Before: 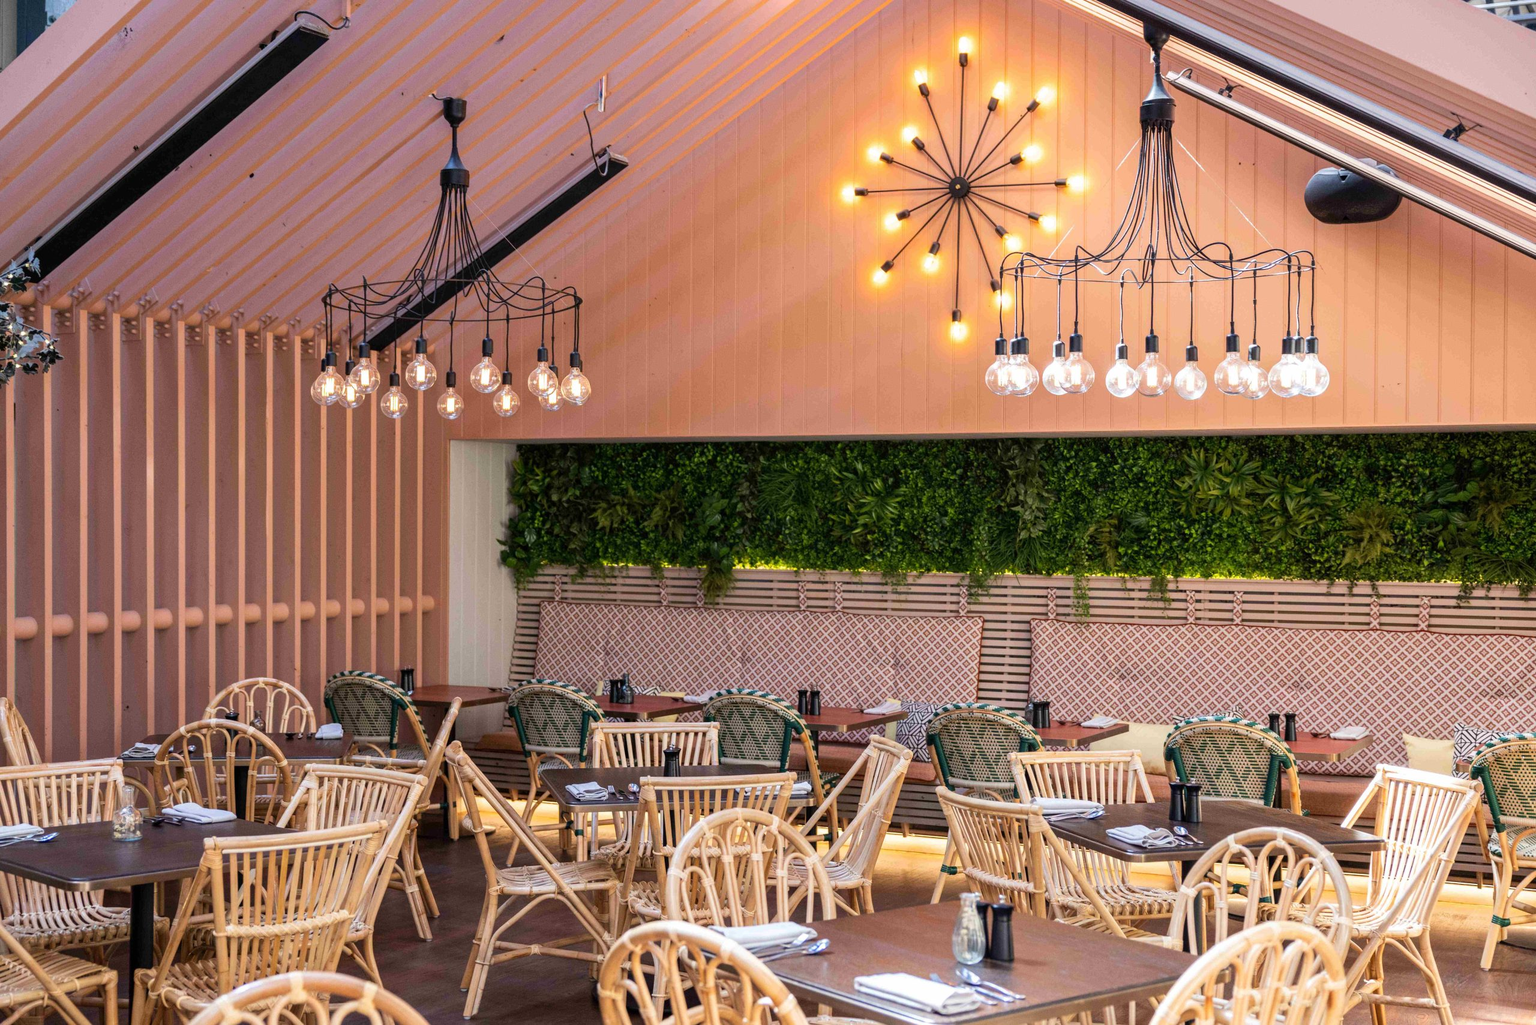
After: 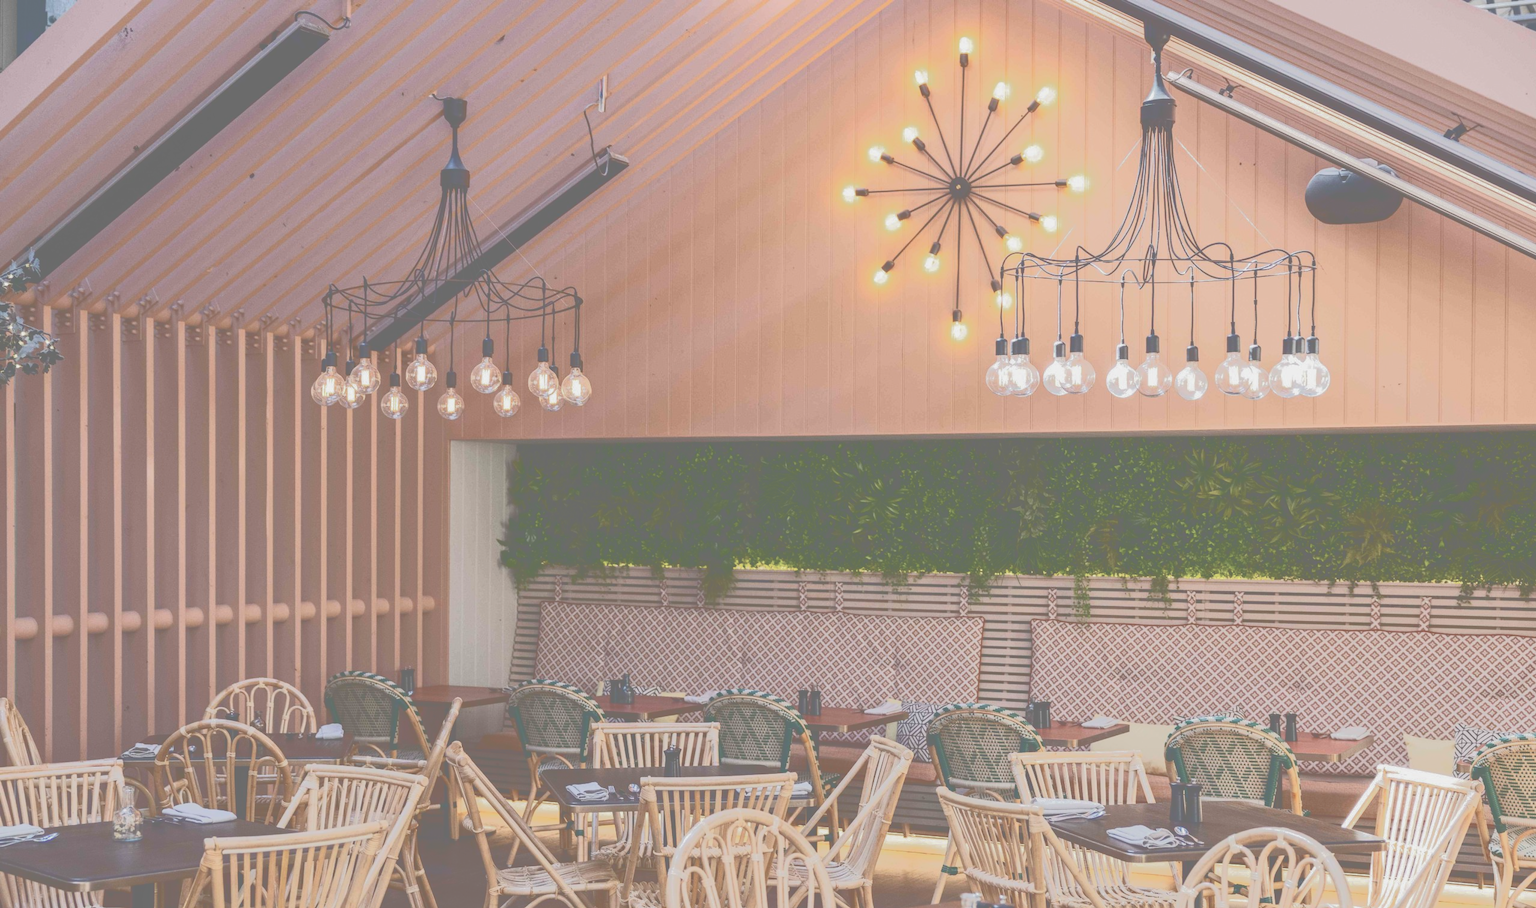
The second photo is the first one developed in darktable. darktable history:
contrast brightness saturation: contrast -0.057, saturation -0.418
tone curve: curves: ch0 [(0, 0) (0.003, 0.449) (0.011, 0.449) (0.025, 0.449) (0.044, 0.45) (0.069, 0.453) (0.1, 0.453) (0.136, 0.455) (0.177, 0.458) (0.224, 0.462) (0.277, 0.47) (0.335, 0.491) (0.399, 0.522) (0.468, 0.561) (0.543, 0.619) (0.623, 0.69) (0.709, 0.756) (0.801, 0.802) (0.898, 0.825) (1, 1)], color space Lab, independent channels, preserve colors none
crop and rotate: top 0%, bottom 11.352%
